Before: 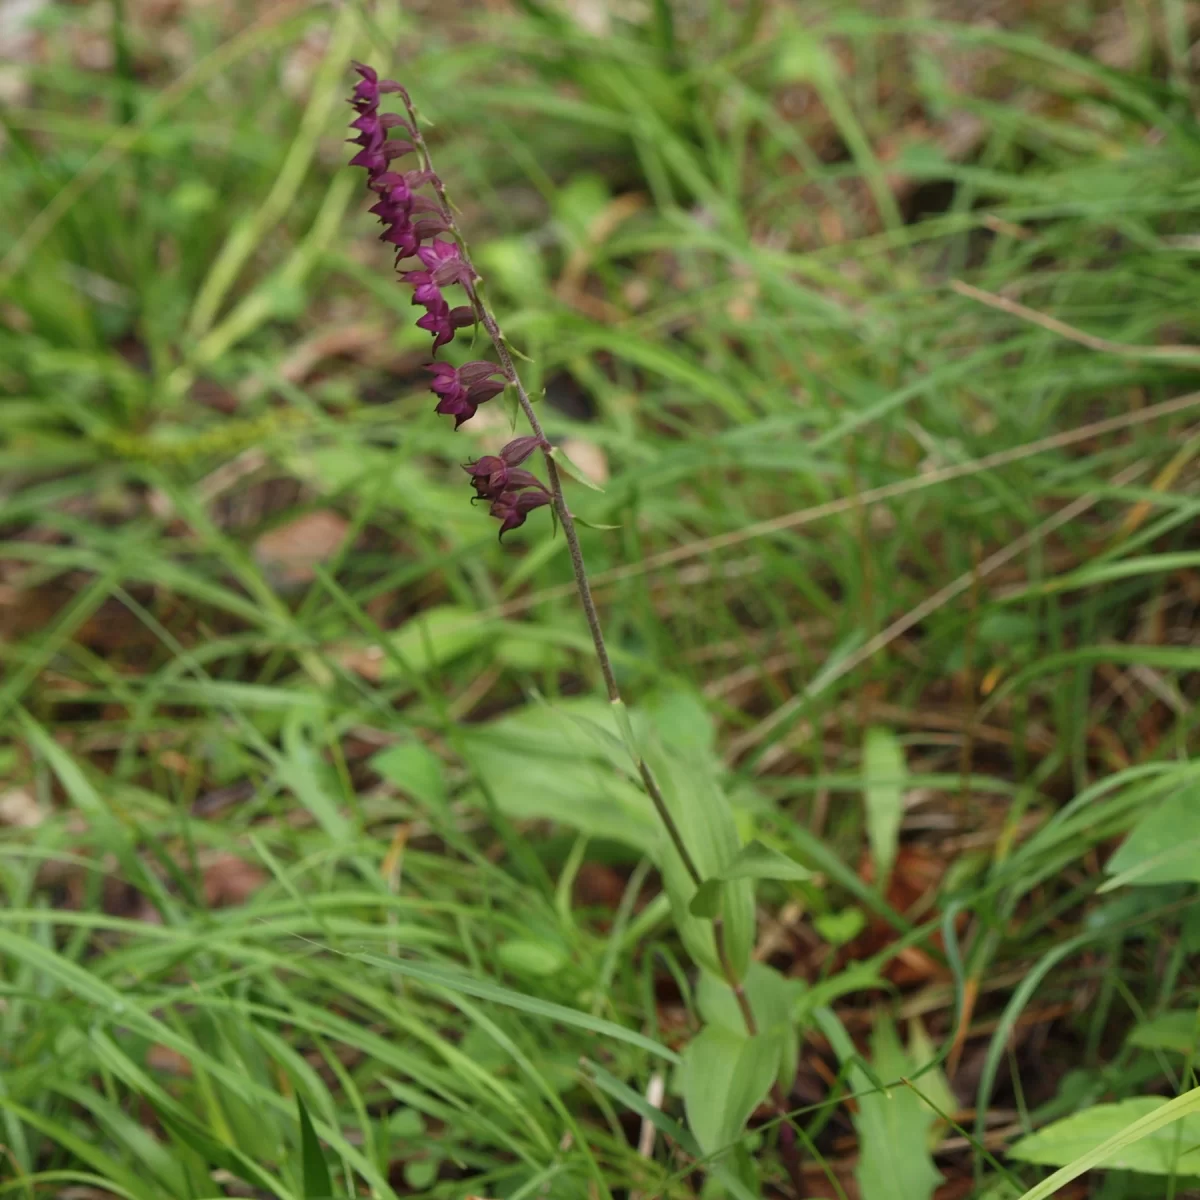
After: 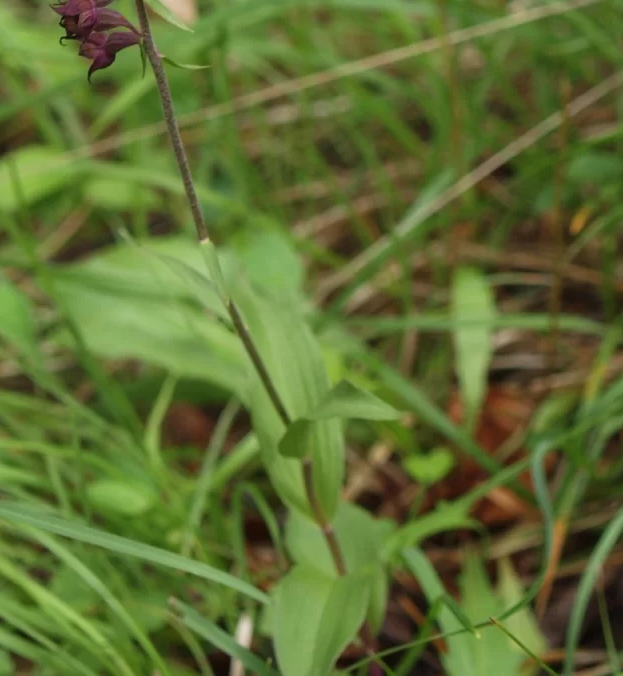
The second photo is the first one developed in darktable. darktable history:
crop: left 34.281%, top 38.392%, right 13.746%, bottom 5.241%
